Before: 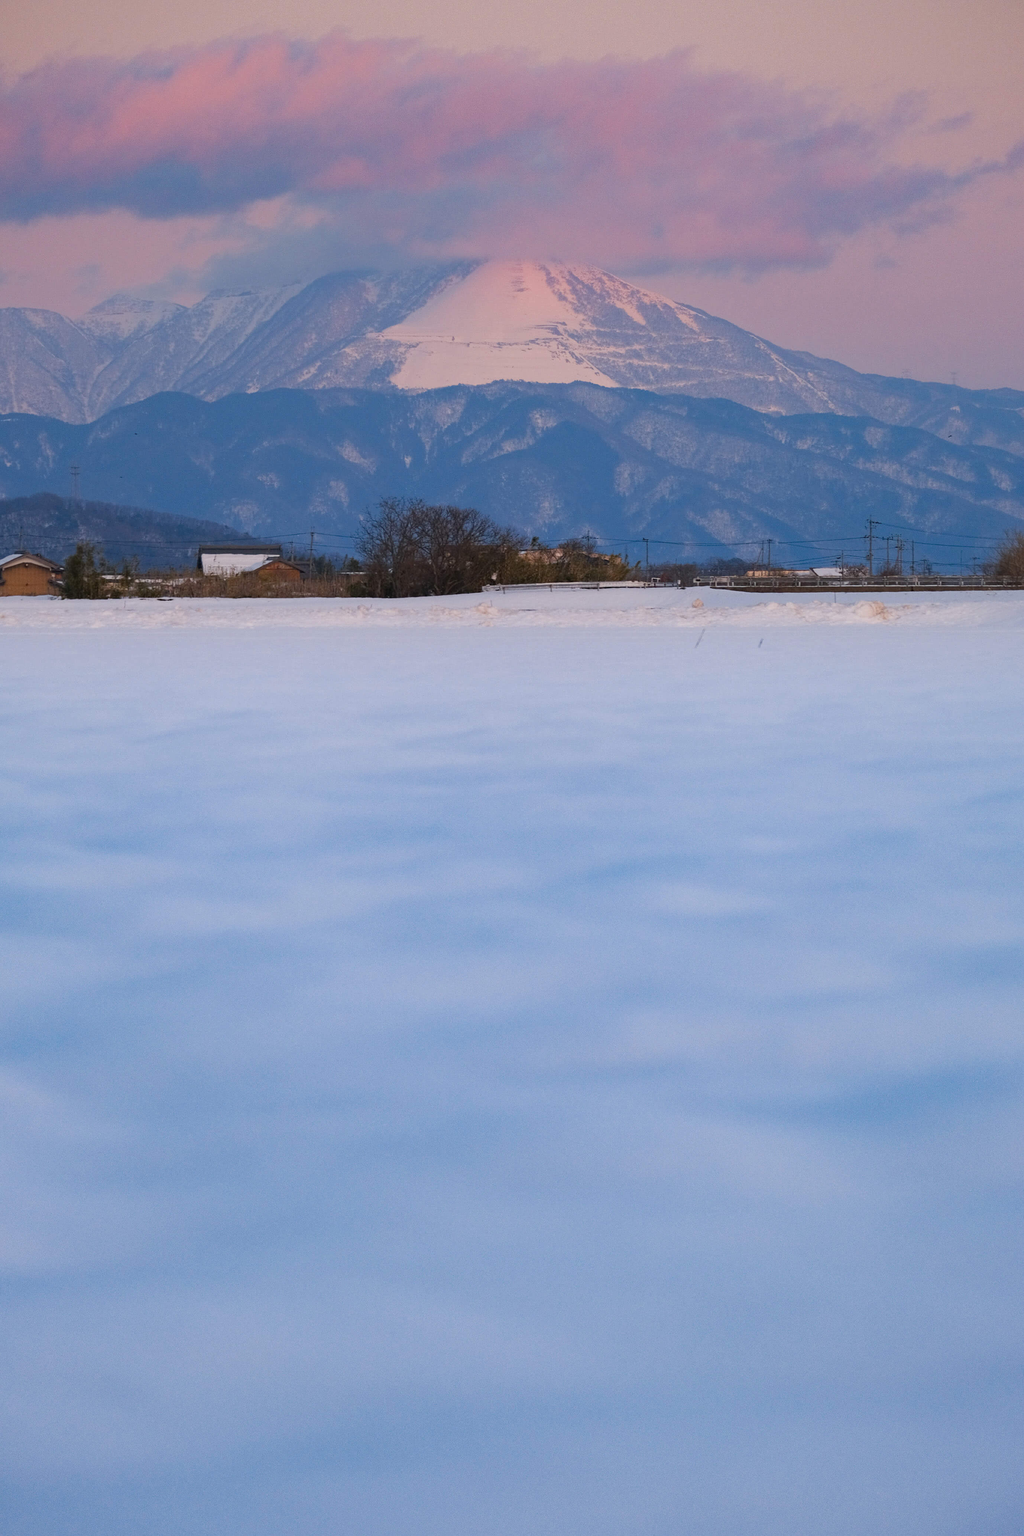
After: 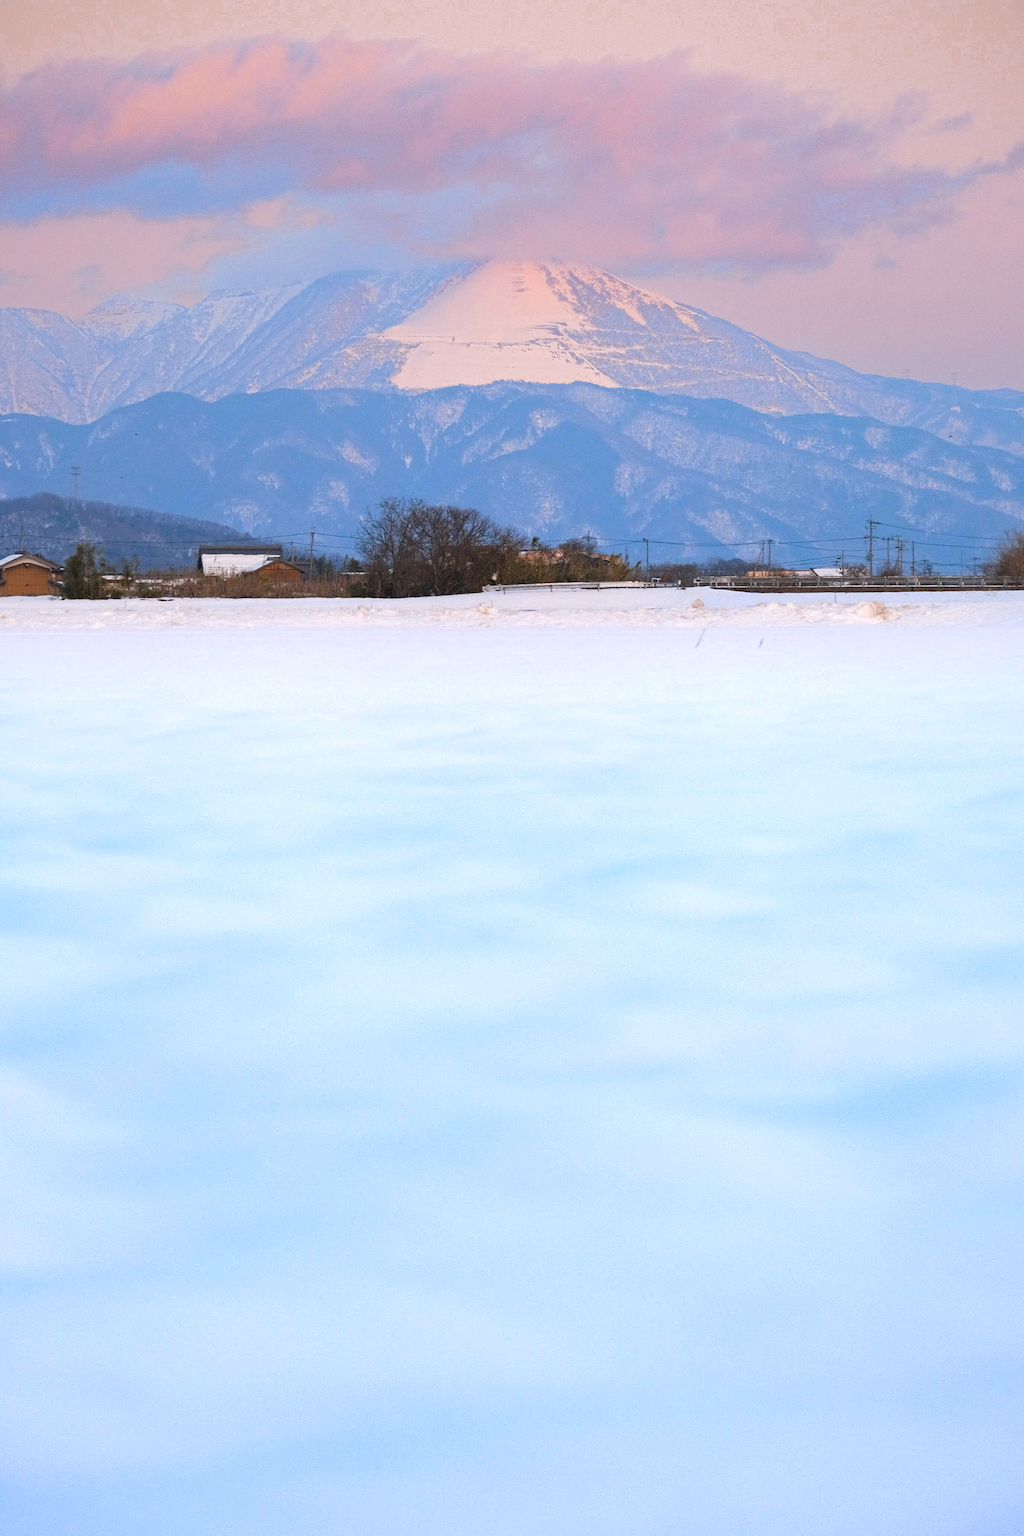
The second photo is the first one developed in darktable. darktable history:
color zones: curves: ch0 [(0, 0.5) (0.125, 0.4) (0.25, 0.5) (0.375, 0.4) (0.5, 0.4) (0.625, 0.6) (0.75, 0.6) (0.875, 0.5)]; ch1 [(0, 0.4) (0.125, 0.5) (0.25, 0.4) (0.375, 0.4) (0.5, 0.4) (0.625, 0.4) (0.75, 0.5) (0.875, 0.4)]; ch2 [(0, 0.6) (0.125, 0.5) (0.25, 0.5) (0.375, 0.6) (0.5, 0.6) (0.625, 0.5) (0.75, 0.5) (0.875, 0.5)]
exposure: black level correction 0, exposure 0.7 EV, compensate exposure bias true, compensate highlight preservation false
